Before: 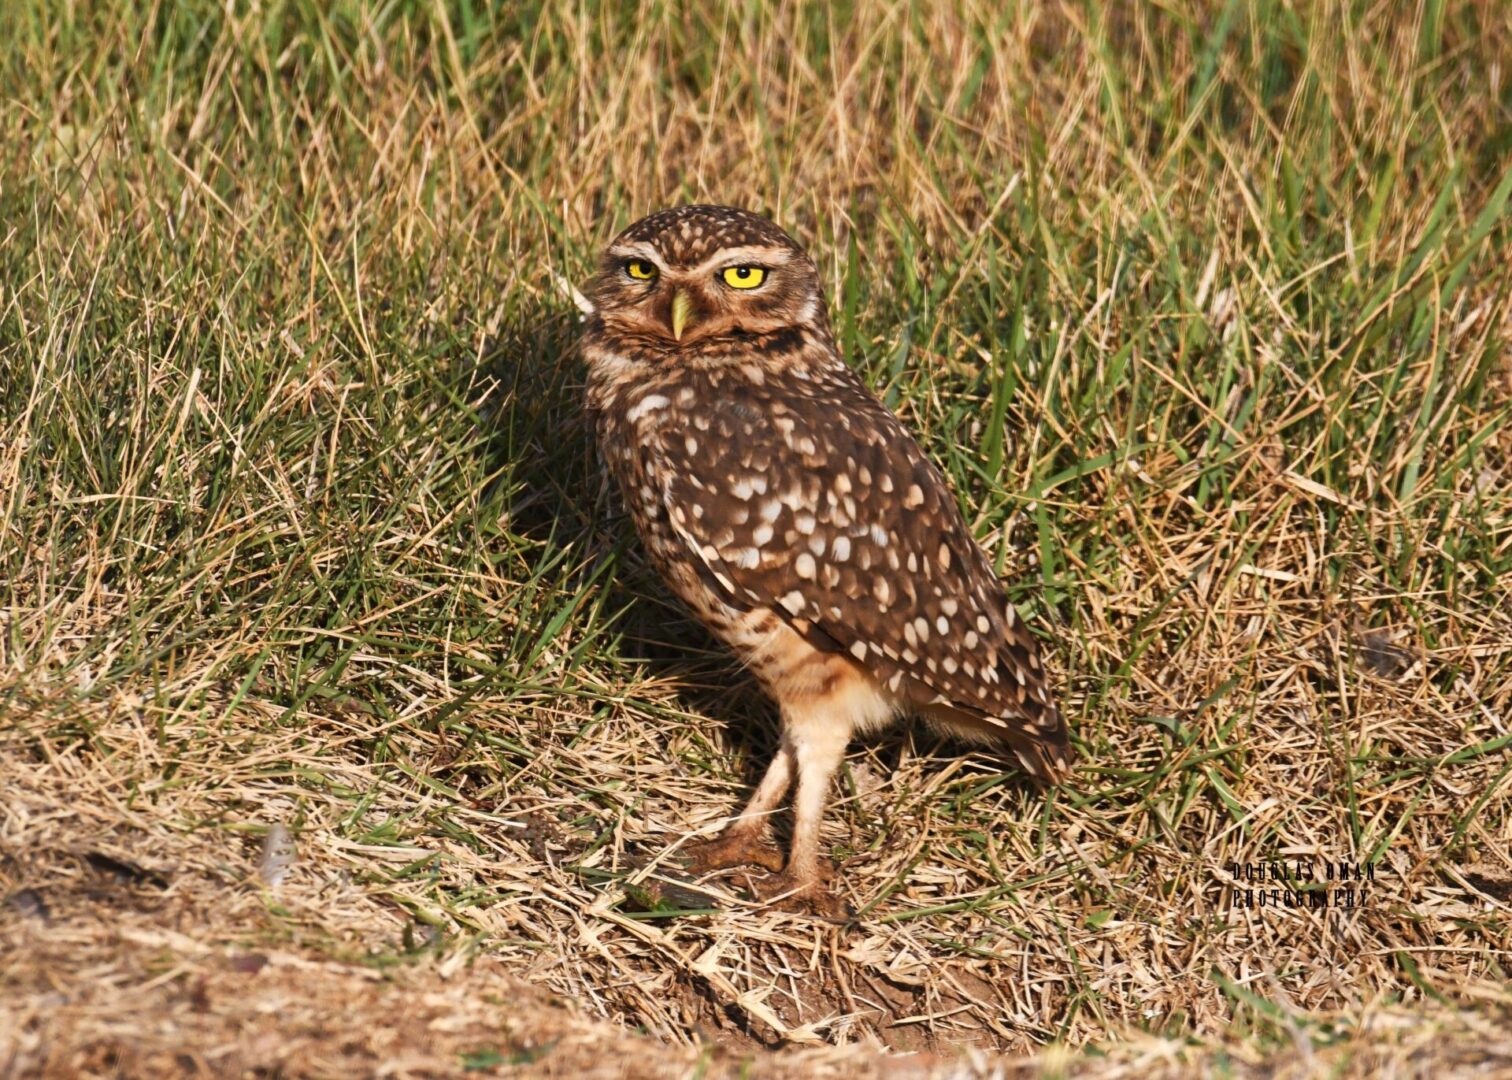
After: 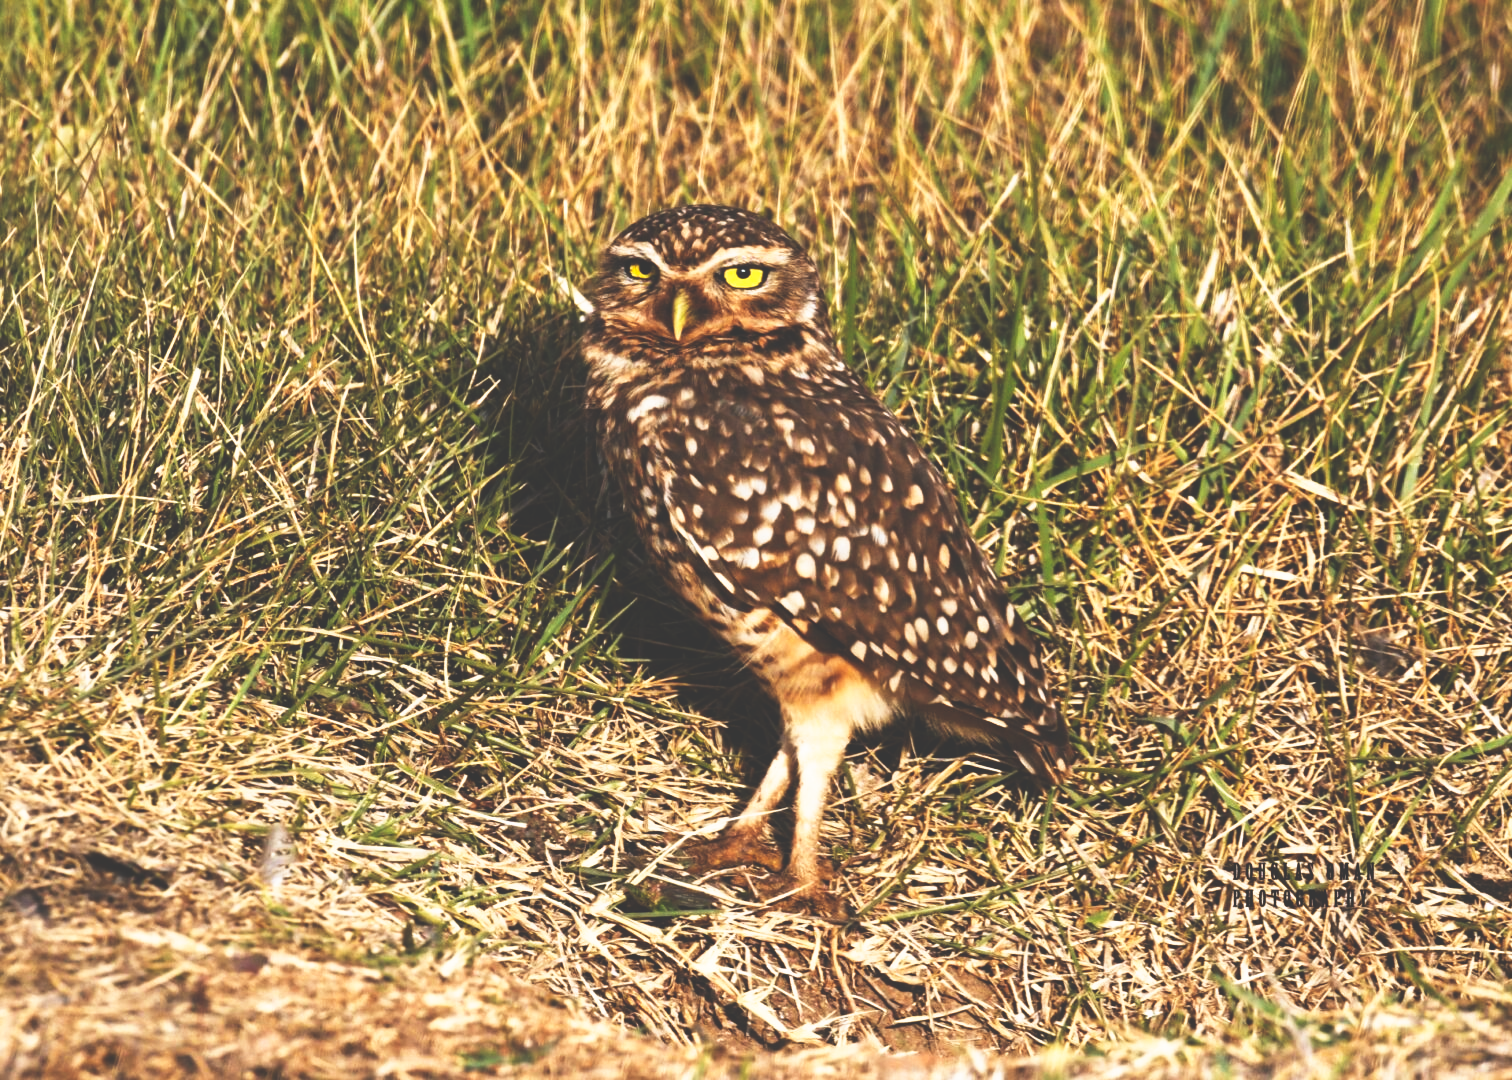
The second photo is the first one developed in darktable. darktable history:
color contrast: green-magenta contrast 0.81
base curve: curves: ch0 [(0, 0.036) (0.007, 0.037) (0.604, 0.887) (1, 1)], preserve colors none
